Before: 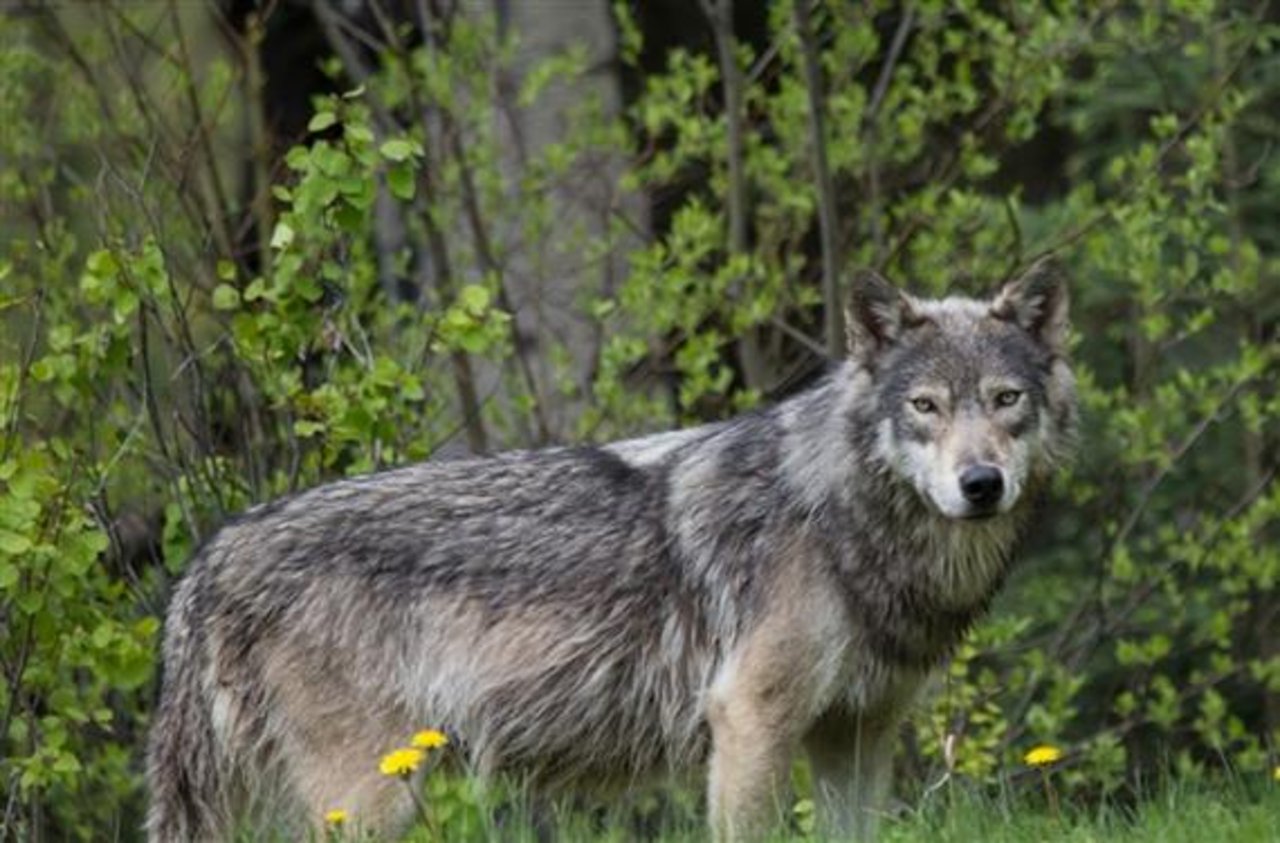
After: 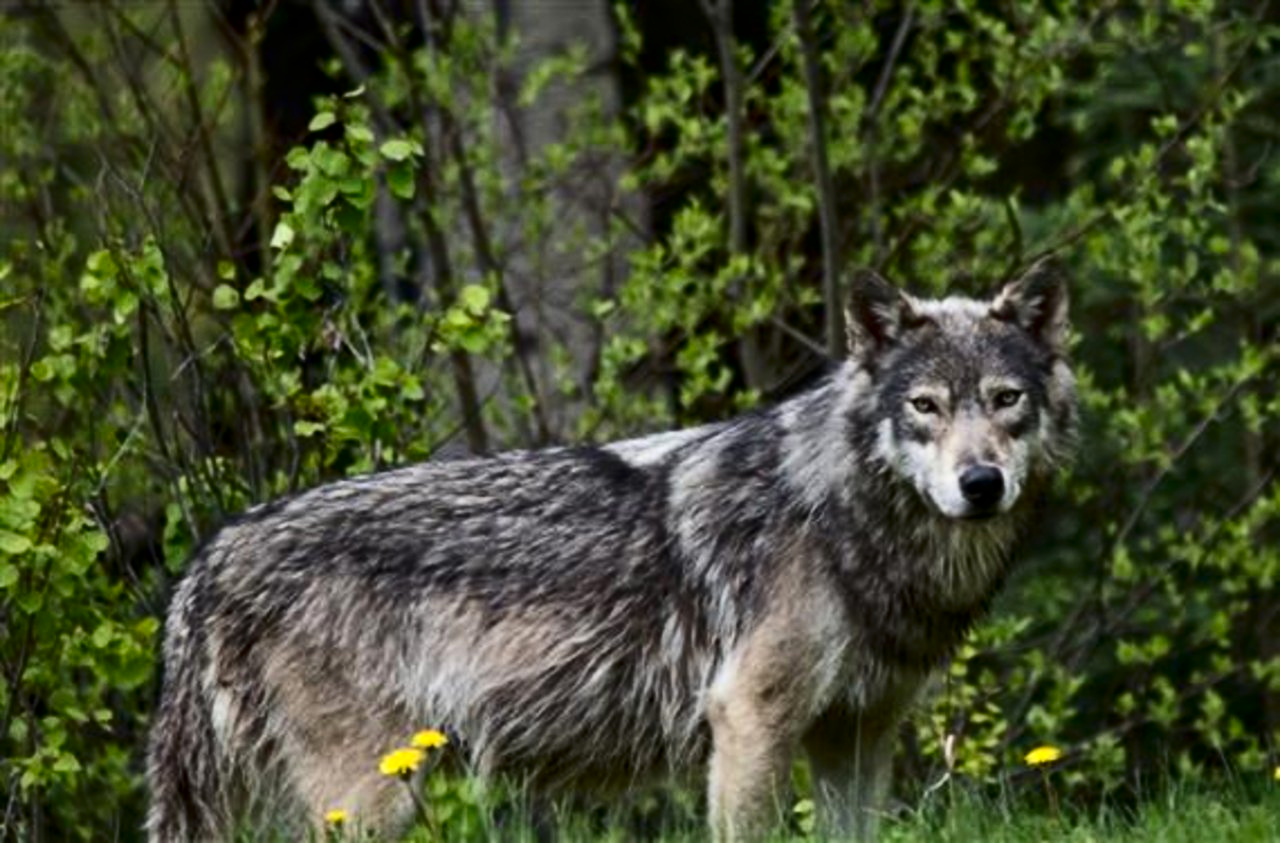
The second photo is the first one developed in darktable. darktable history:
contrast brightness saturation: contrast 0.2, brightness -0.11, saturation 0.1
contrast equalizer: y [[0.5, 0.5, 0.544, 0.569, 0.5, 0.5], [0.5 ×6], [0.5 ×6], [0 ×6], [0 ×6]]
